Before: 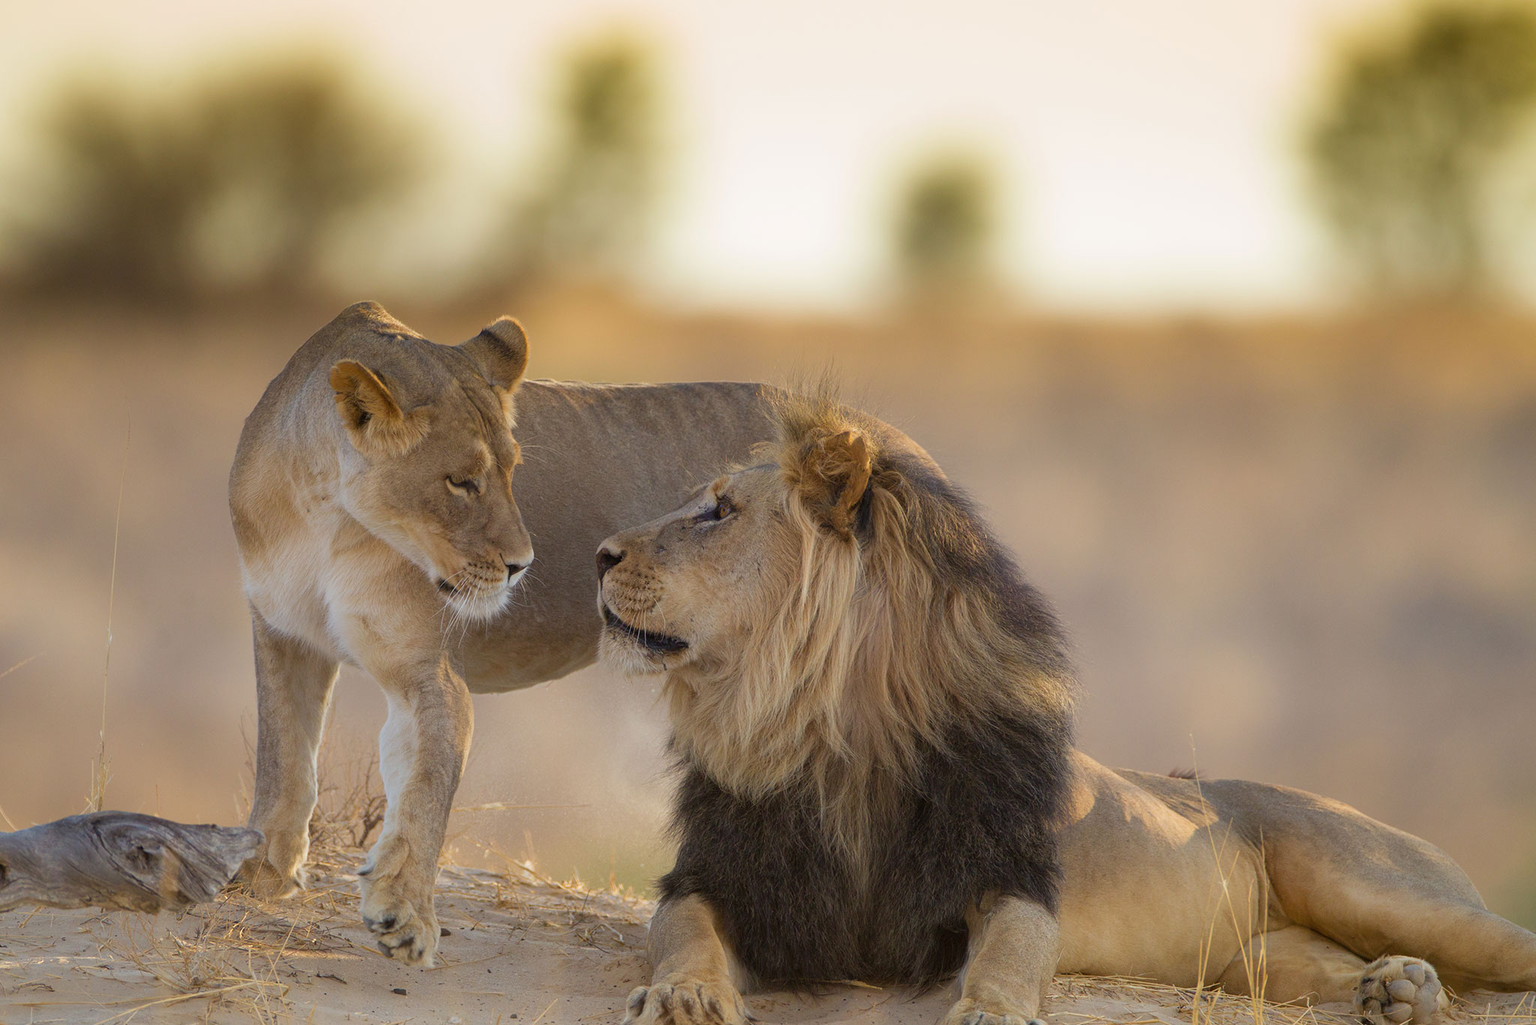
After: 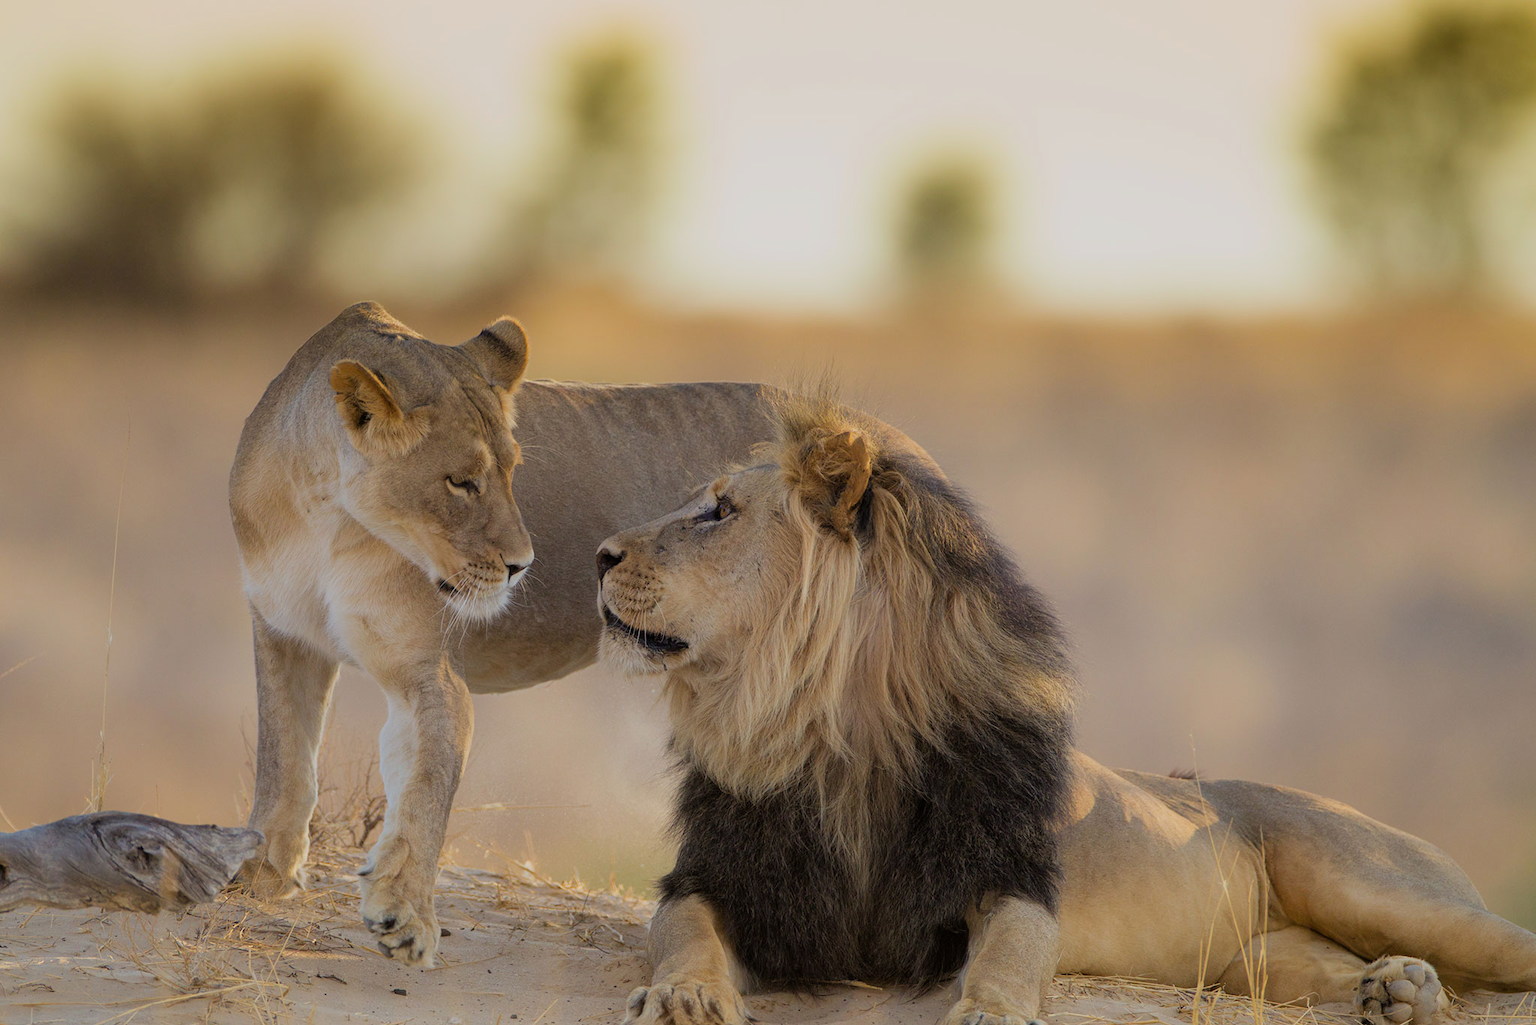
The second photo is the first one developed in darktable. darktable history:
filmic rgb: black relative exposure -8.01 EV, white relative exposure 4.01 EV, threshold 5.95 EV, hardness 4.11, color science v6 (2022), enable highlight reconstruction true
